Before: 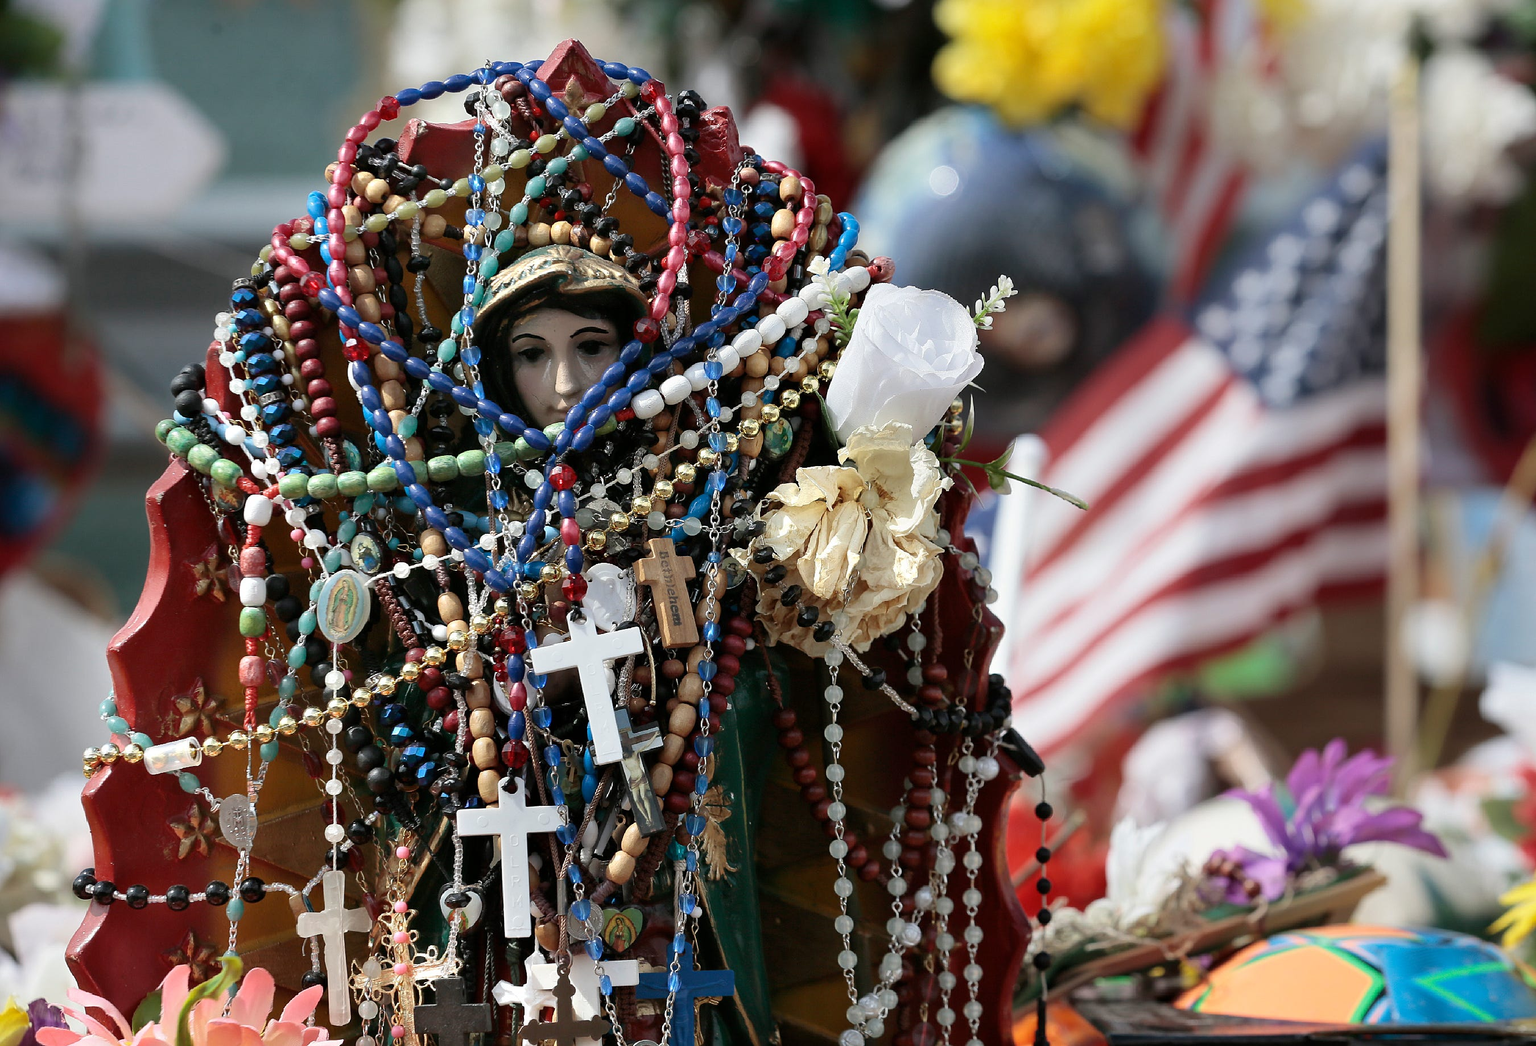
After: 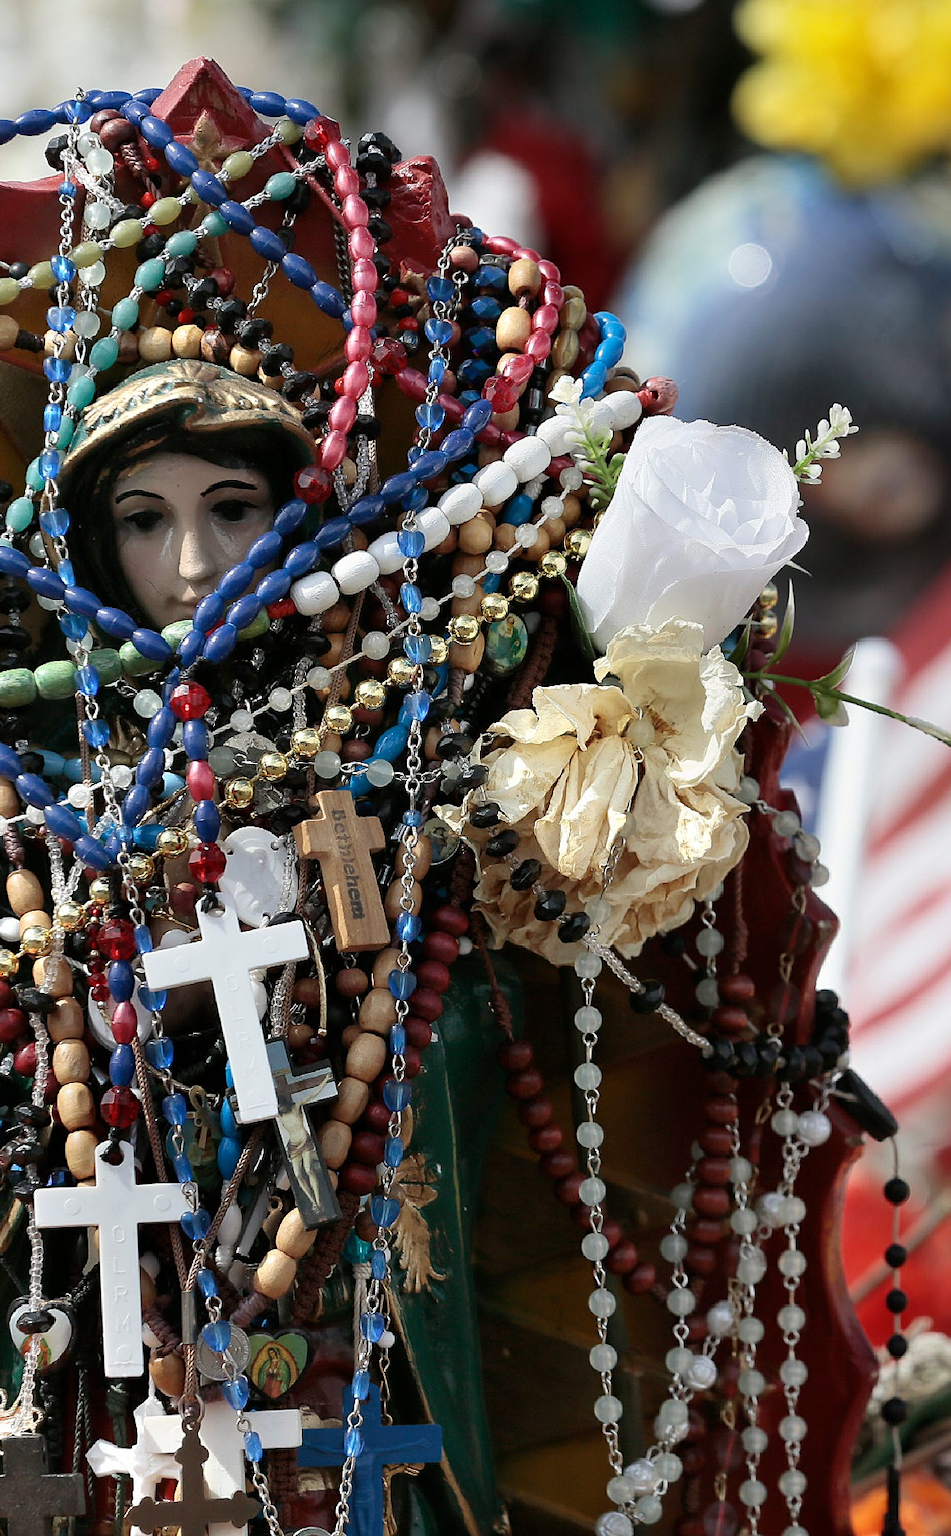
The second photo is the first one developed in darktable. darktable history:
crop: left 28.248%, right 29.574%
